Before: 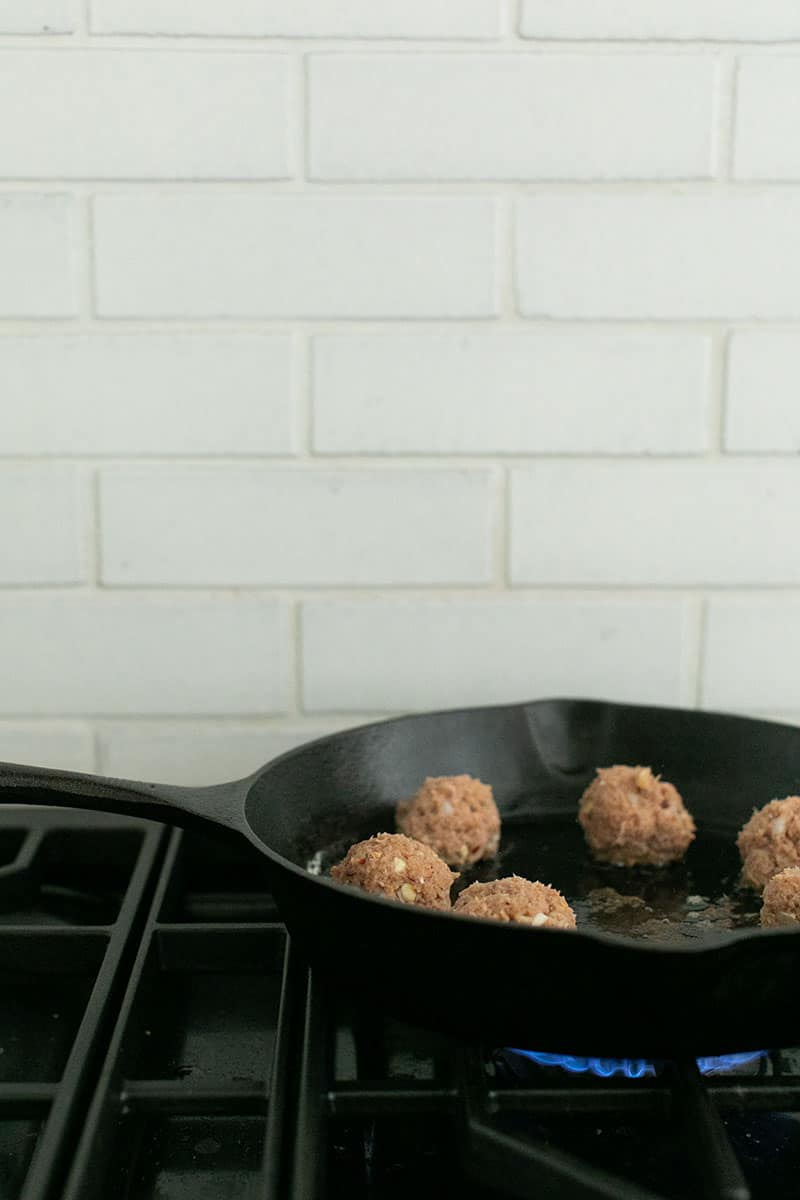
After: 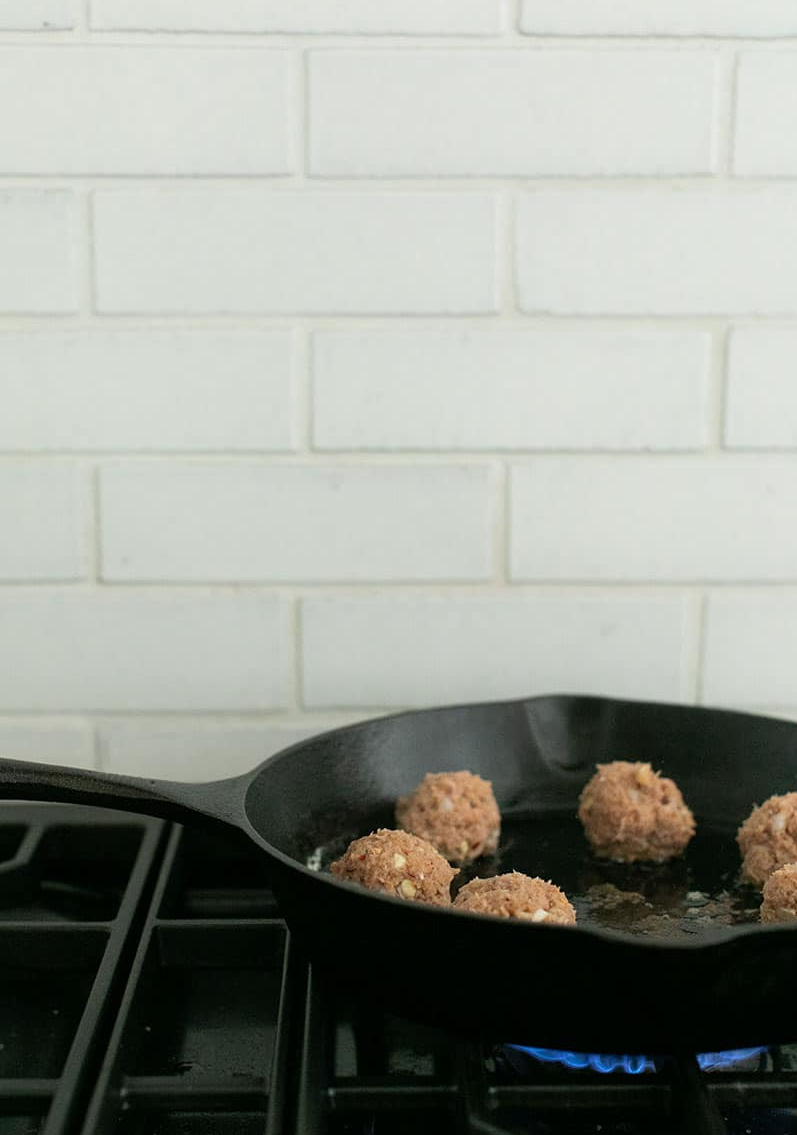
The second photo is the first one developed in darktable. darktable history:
crop: top 0.398%, right 0.255%, bottom 5.002%
